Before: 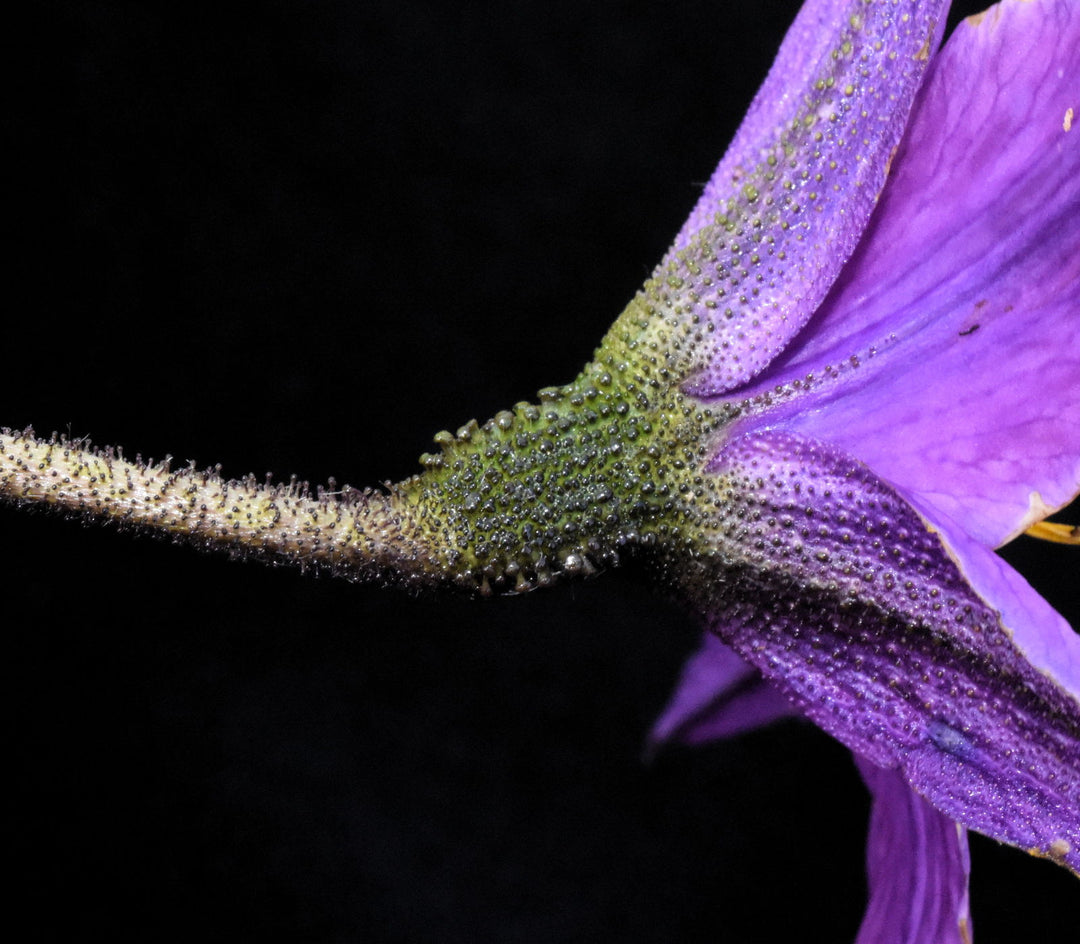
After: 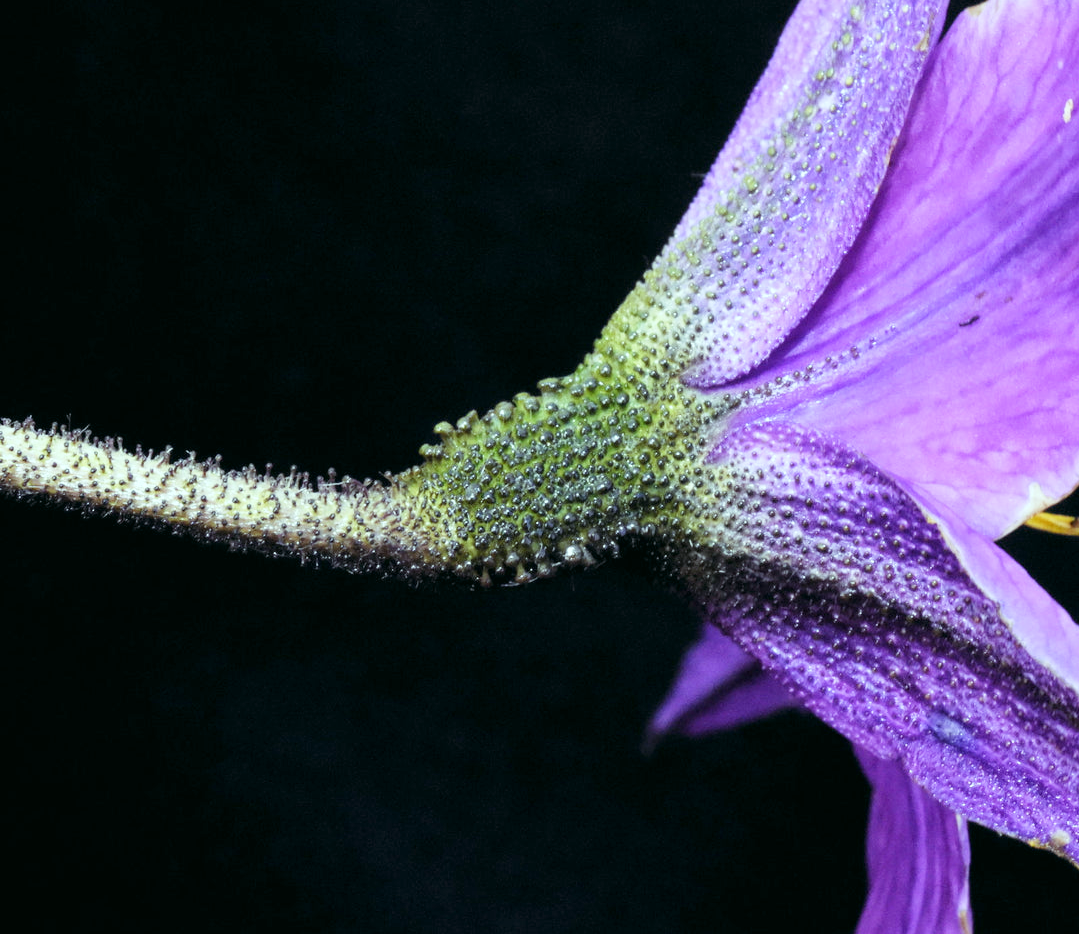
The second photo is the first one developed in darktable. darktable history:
crop: top 1.049%, right 0.001%
color balance: mode lift, gamma, gain (sRGB), lift [0.997, 0.979, 1.021, 1.011], gamma [1, 1.084, 0.916, 0.998], gain [1, 0.87, 1.13, 1.101], contrast 4.55%, contrast fulcrum 38.24%, output saturation 104.09%
base curve: curves: ch0 [(0, 0) (0.204, 0.334) (0.55, 0.733) (1, 1)], preserve colors none
